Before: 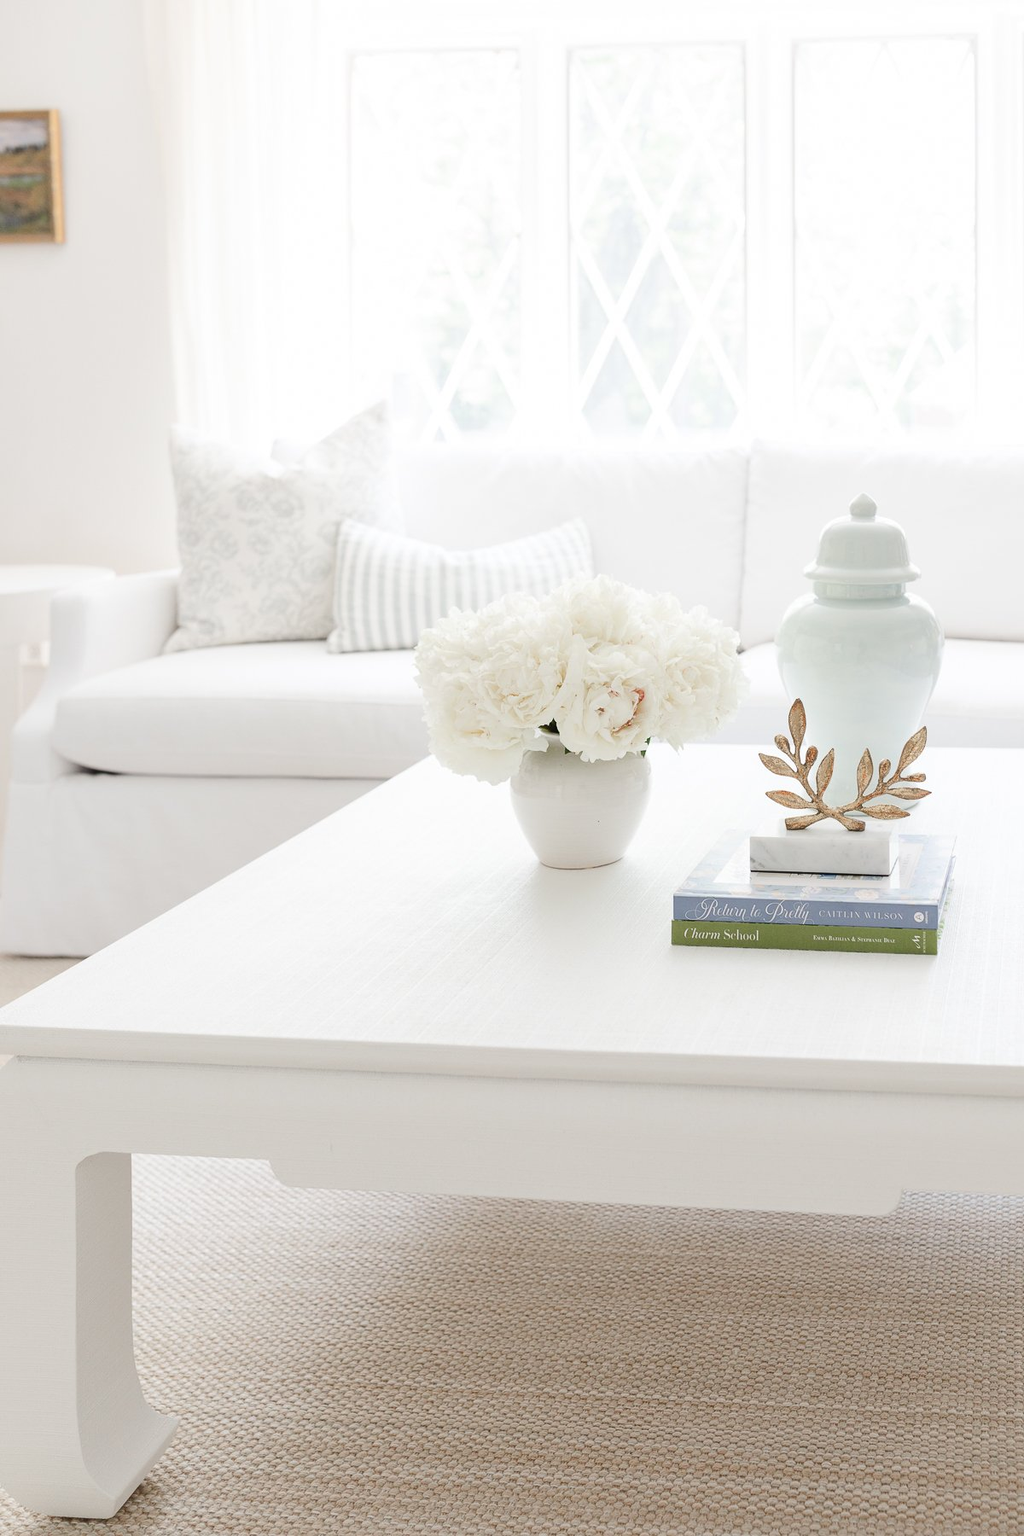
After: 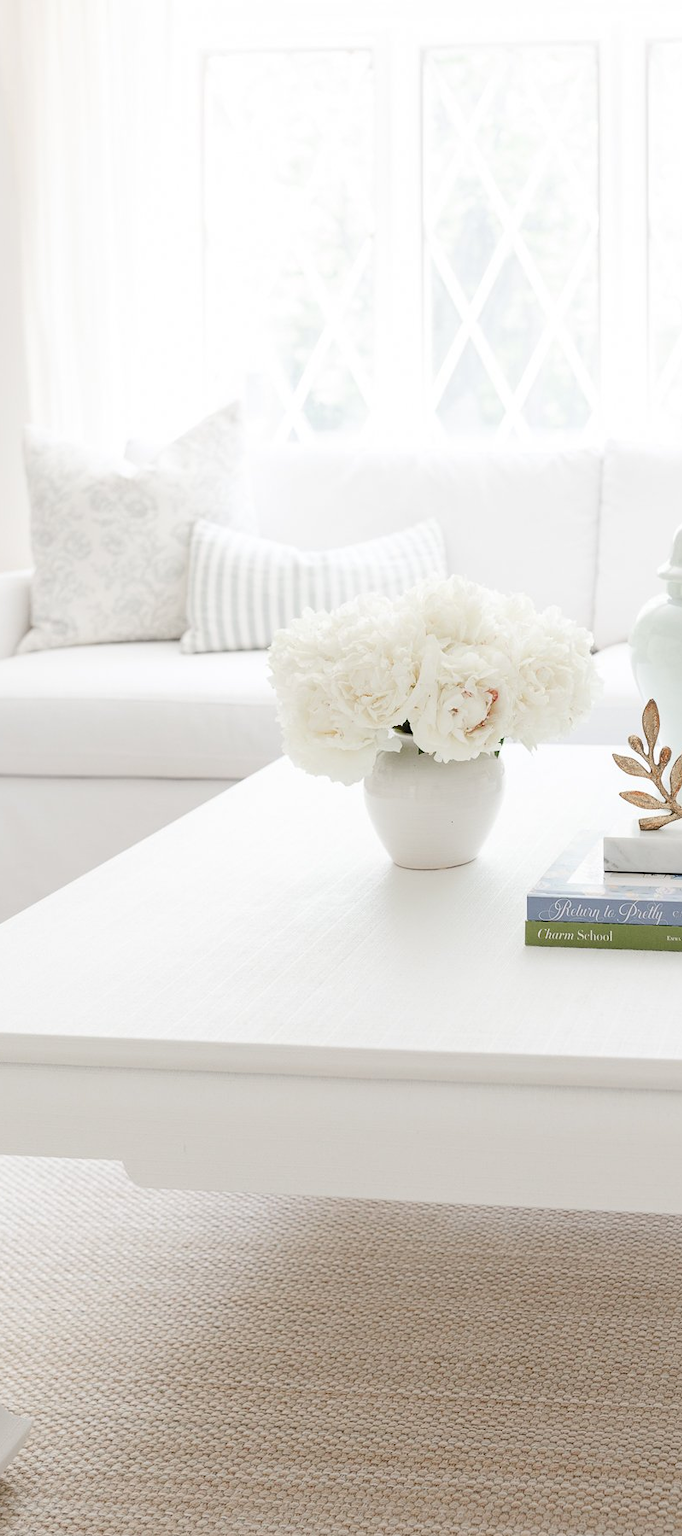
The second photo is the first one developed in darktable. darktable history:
crop and rotate: left 14.4%, right 18.958%
